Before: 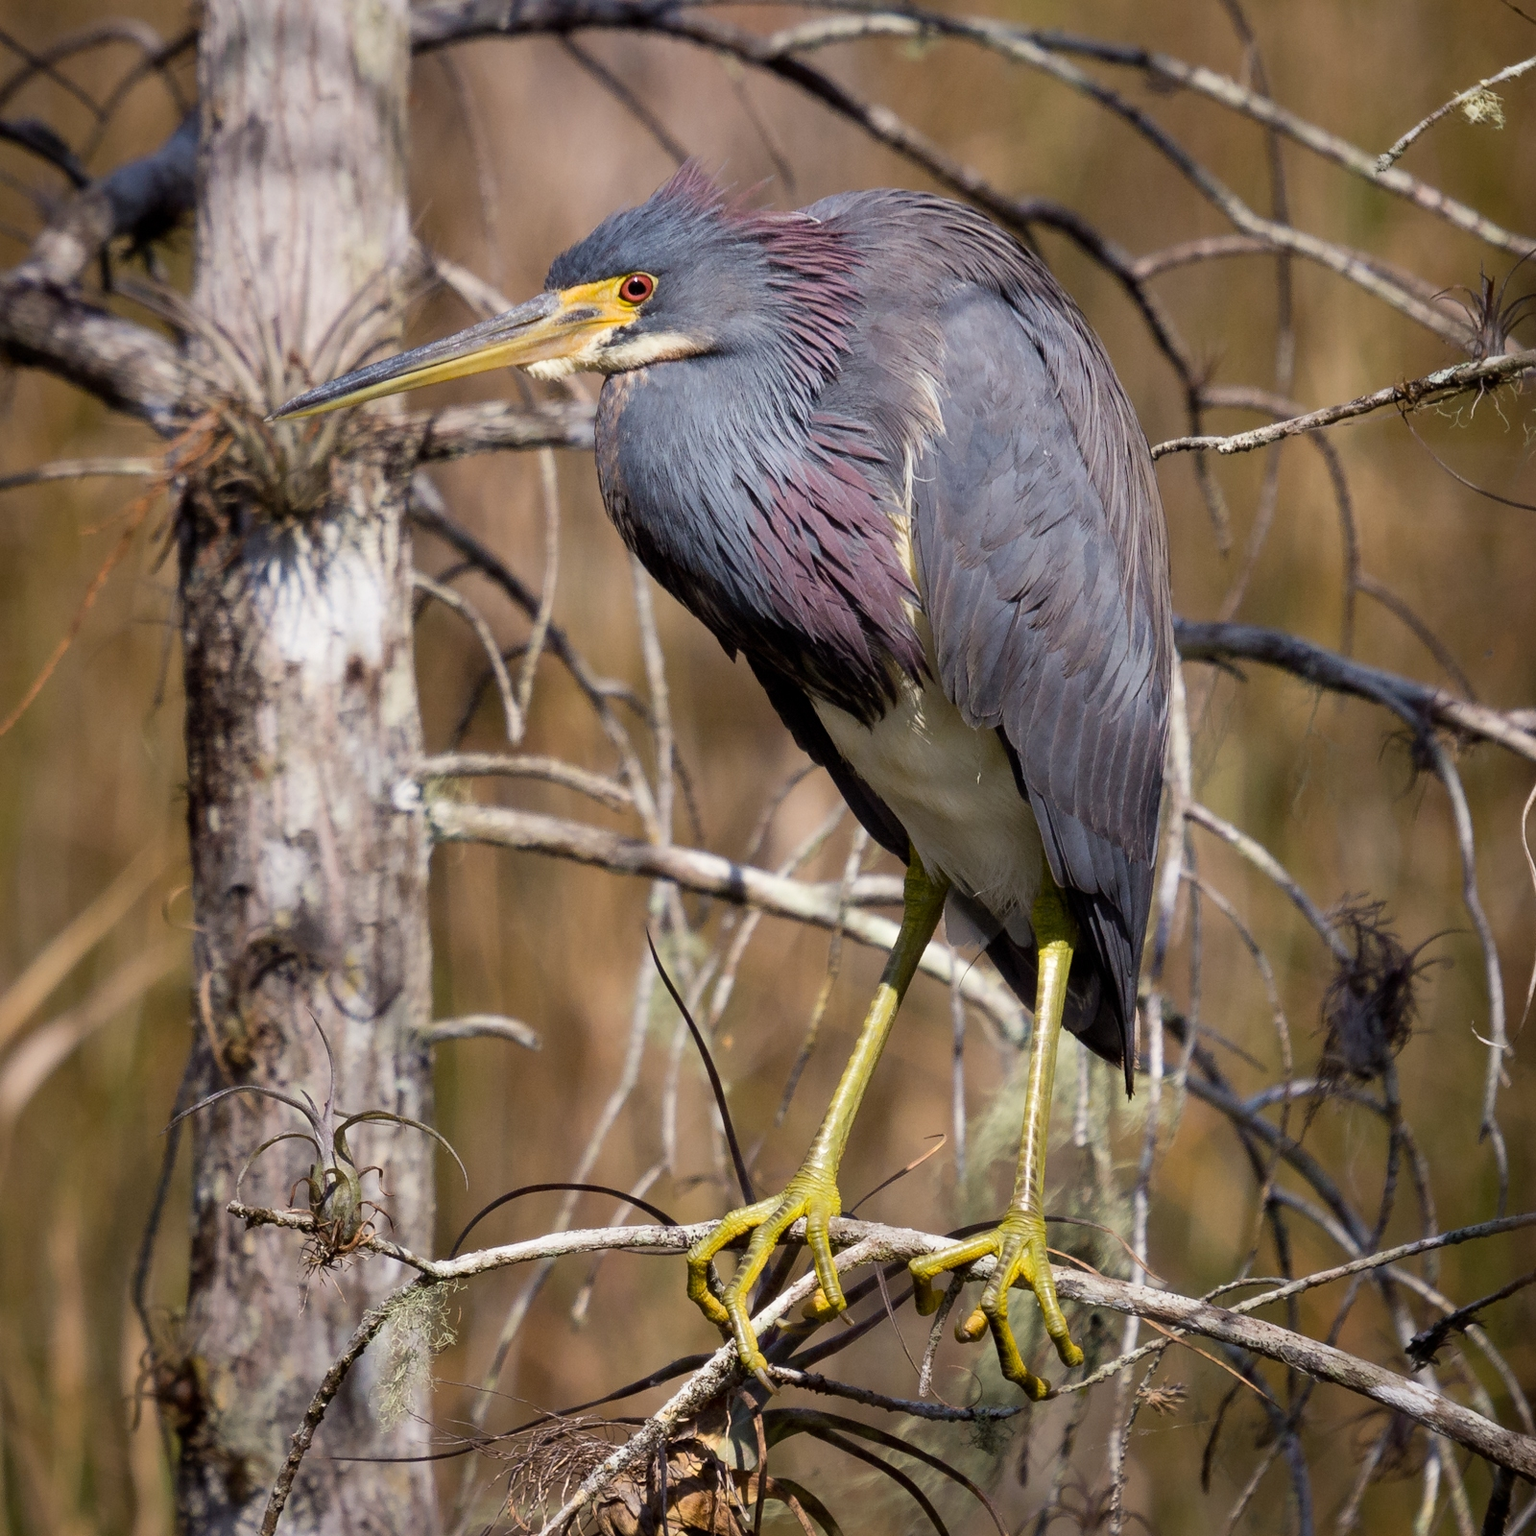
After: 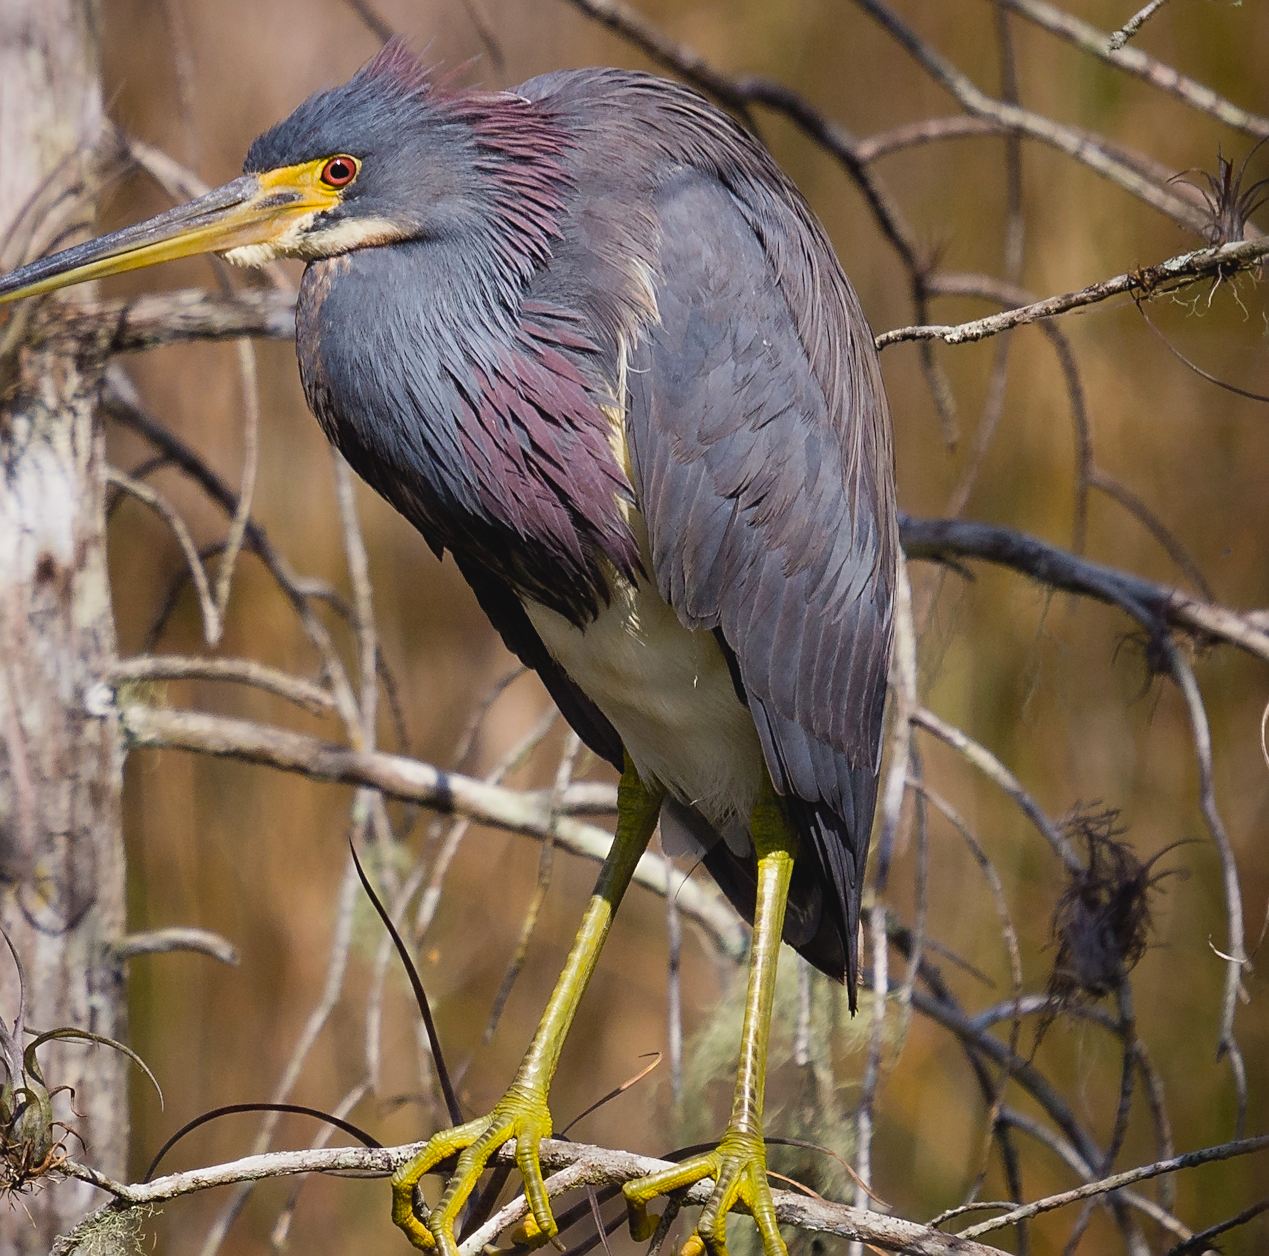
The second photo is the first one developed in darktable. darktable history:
crop and rotate: left 20.296%, top 8.082%, right 0.361%, bottom 13.377%
exposure: exposure -0.176 EV, compensate highlight preservation false
sharpen: on, module defaults
color balance rgb: global offset › luminance 0.497%, perceptual saturation grading › global saturation 19.643%
